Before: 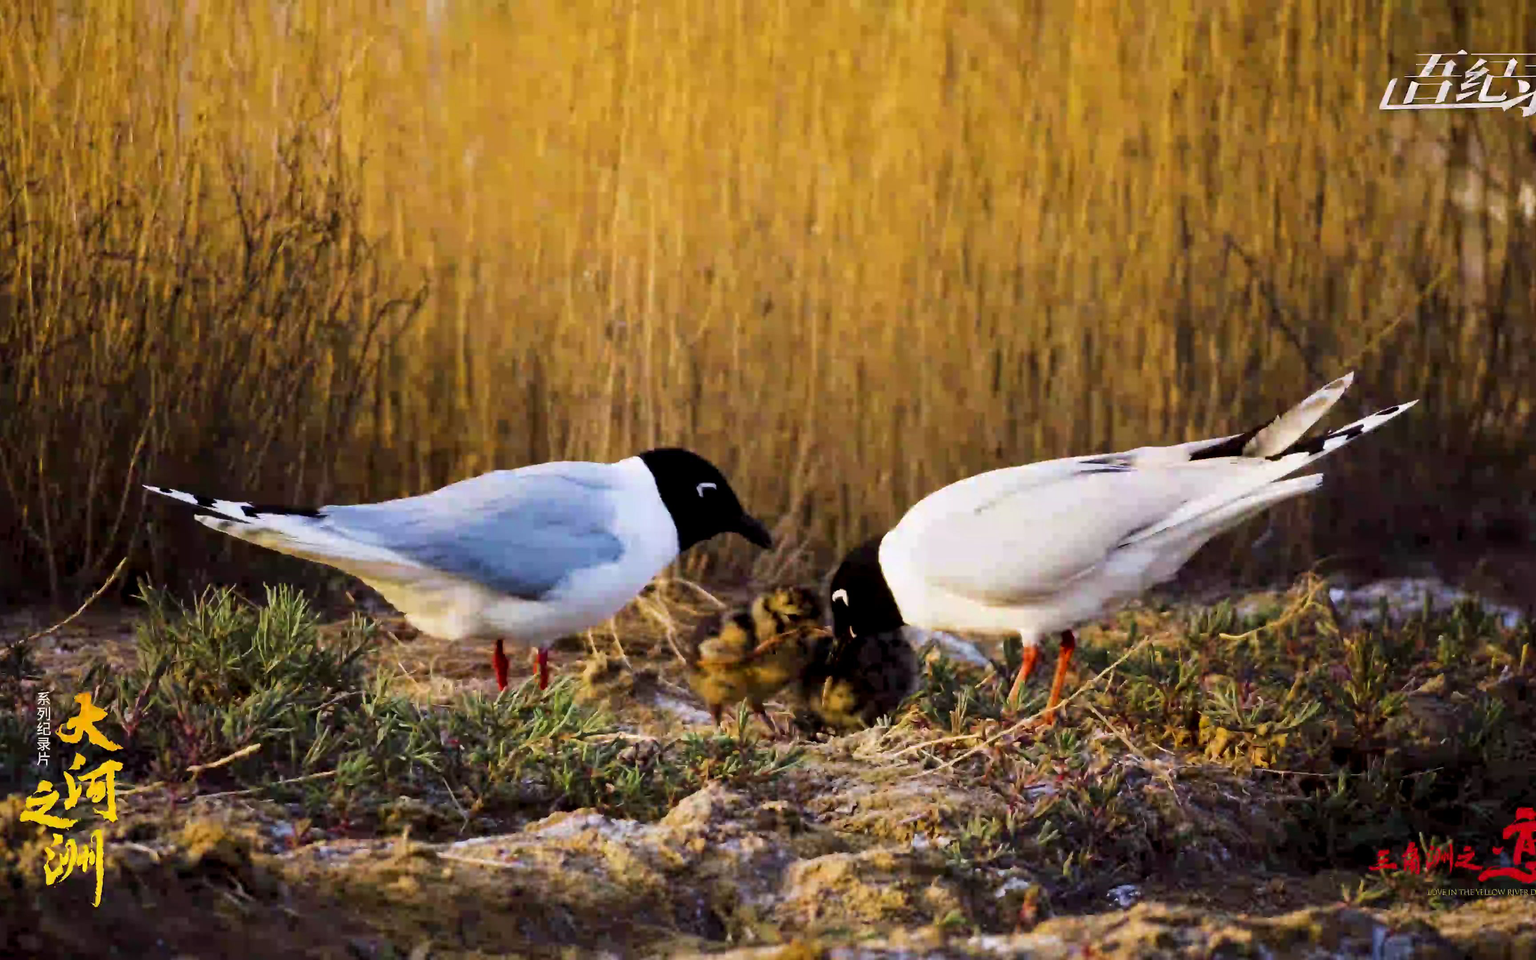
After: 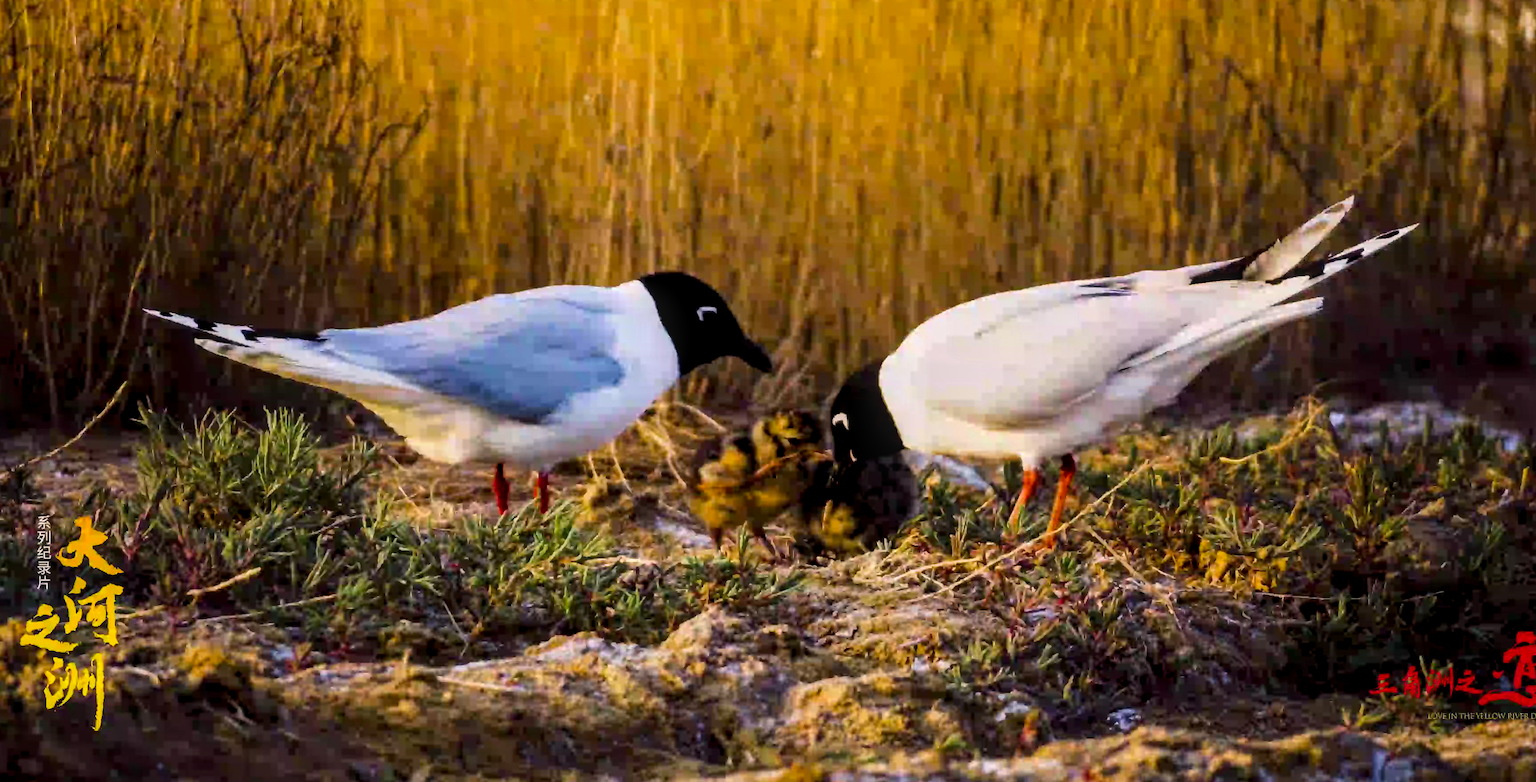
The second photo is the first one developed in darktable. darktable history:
crop and rotate: top 18.457%
color correction: highlights b* -0.052, saturation 1.06
local contrast: on, module defaults
color balance rgb: power › luminance -3.568%, power › hue 144.21°, highlights gain › chroma 1.004%, highlights gain › hue 60.03°, perceptual saturation grading › global saturation 14.827%
